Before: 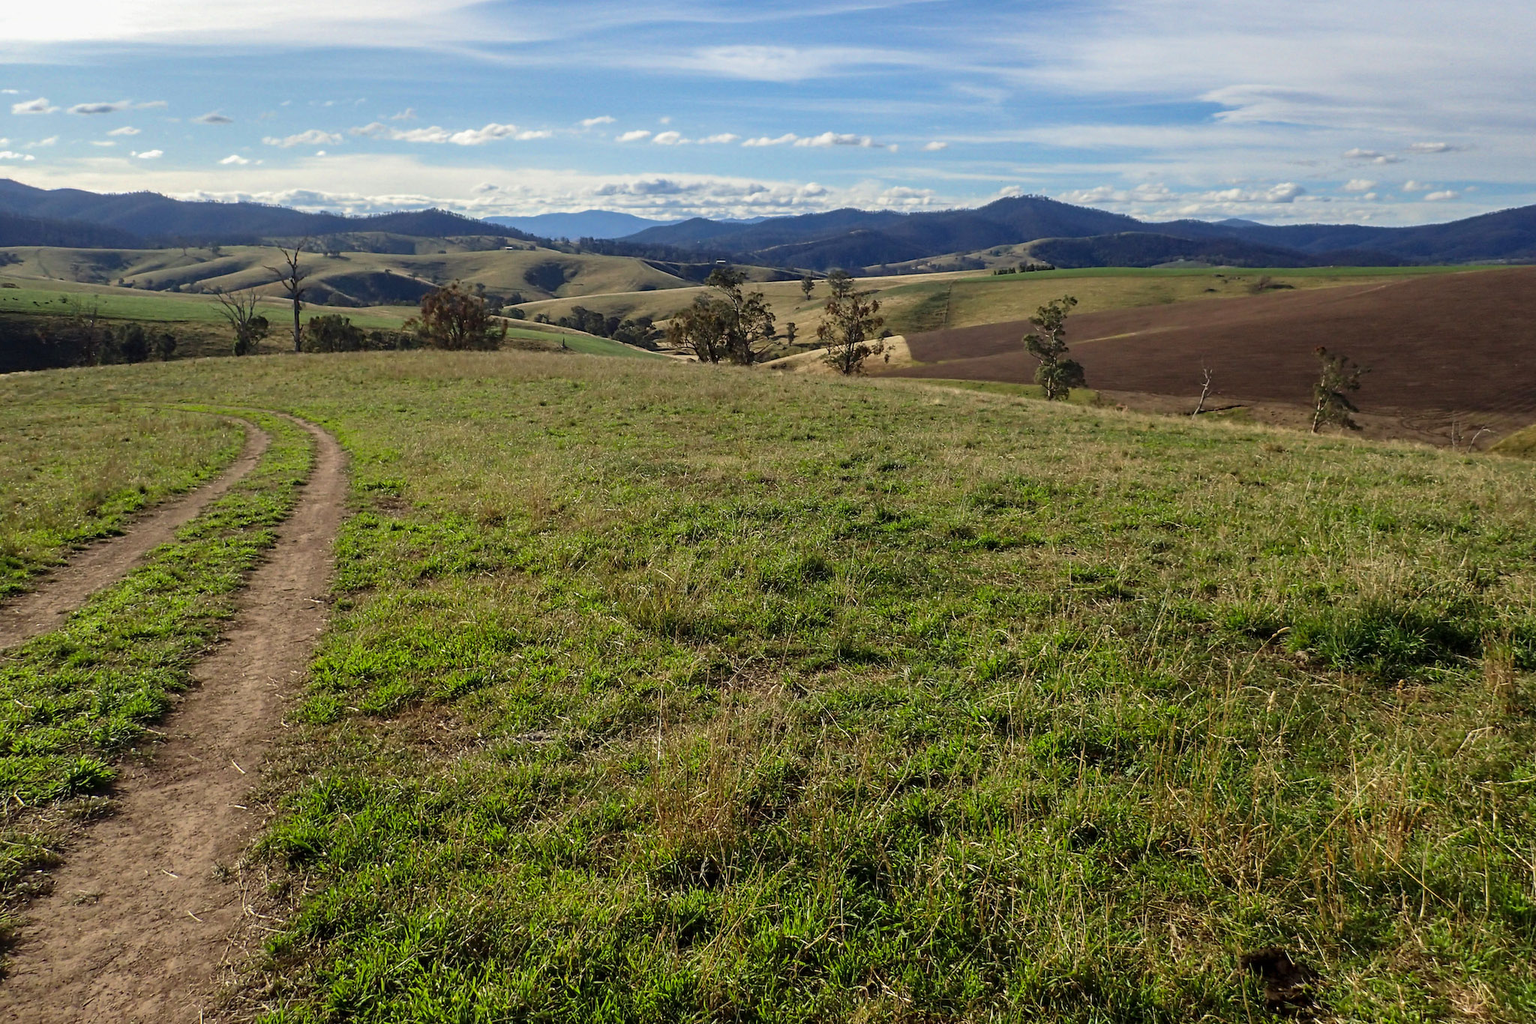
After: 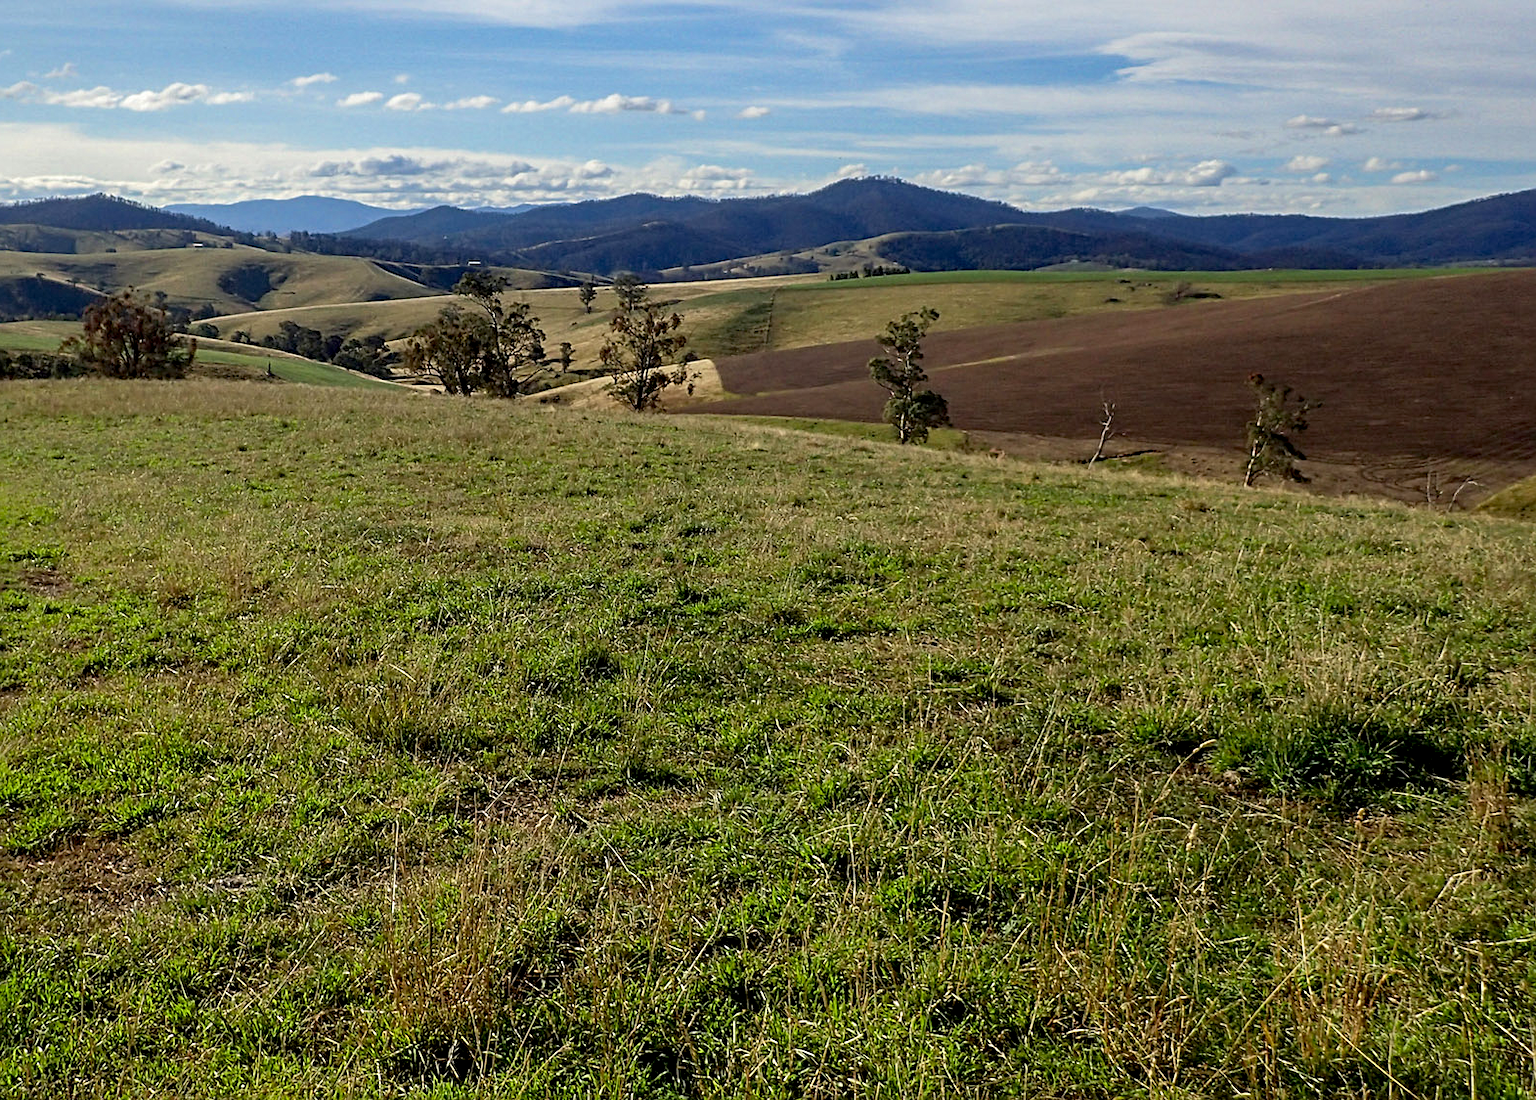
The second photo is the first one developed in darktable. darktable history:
exposure: black level correction 0.009, compensate exposure bias true, compensate highlight preservation false
tone equalizer: edges refinement/feathering 500, mask exposure compensation -1.57 EV, preserve details no
crop: left 23.25%, top 5.863%, bottom 11.661%
sharpen: radius 2.138, amount 0.378, threshold 0.007
